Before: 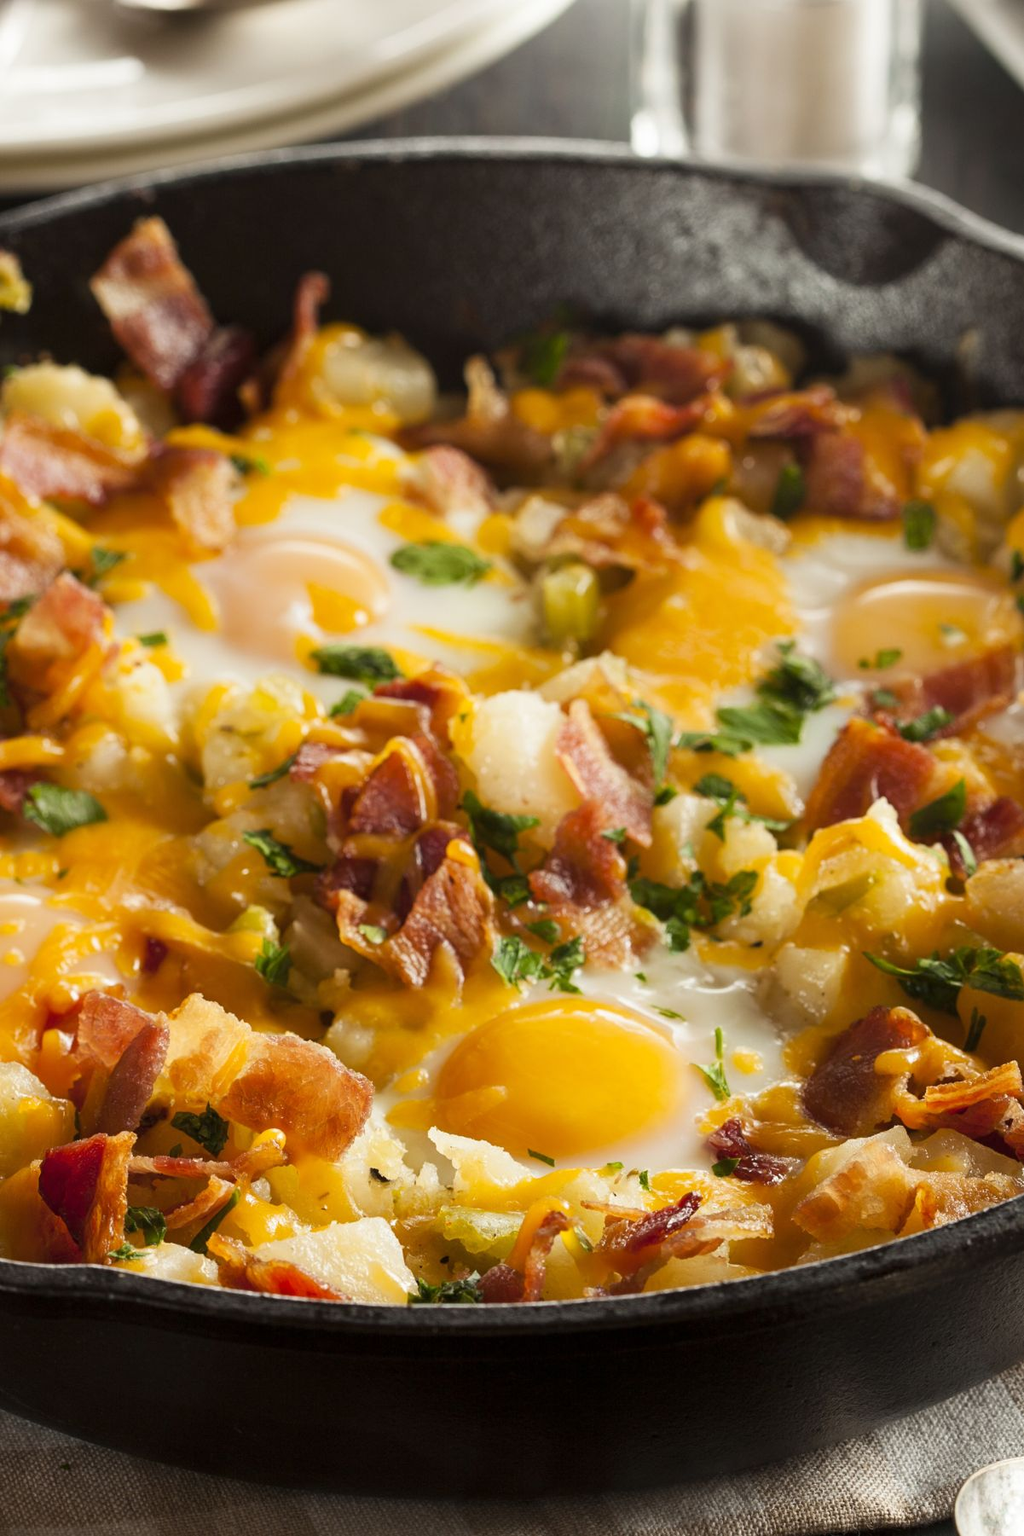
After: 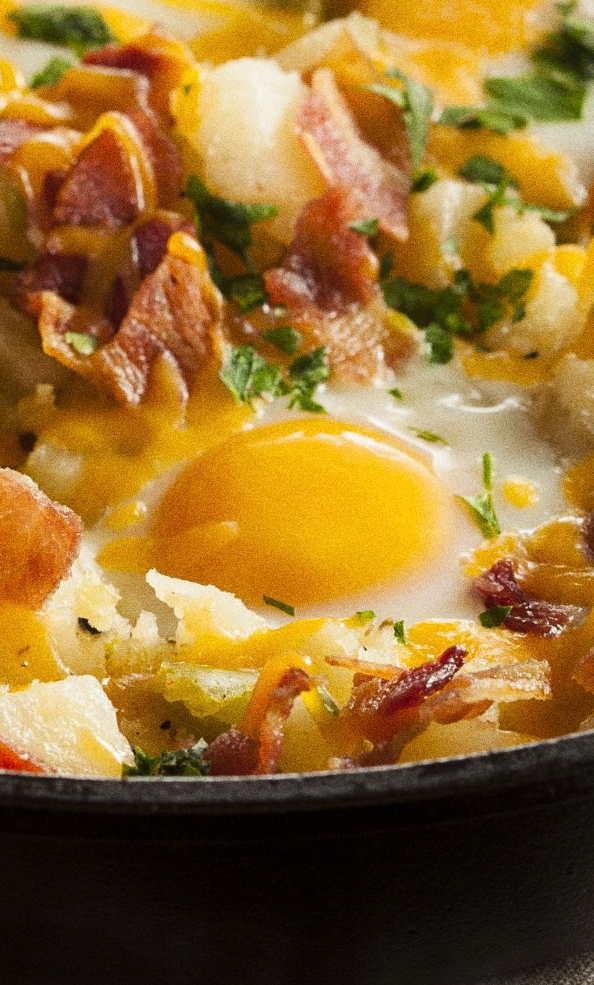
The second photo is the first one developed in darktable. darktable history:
grain: coarseness 0.09 ISO, strength 40%
crop: left 29.672%, top 41.786%, right 20.851%, bottom 3.487%
